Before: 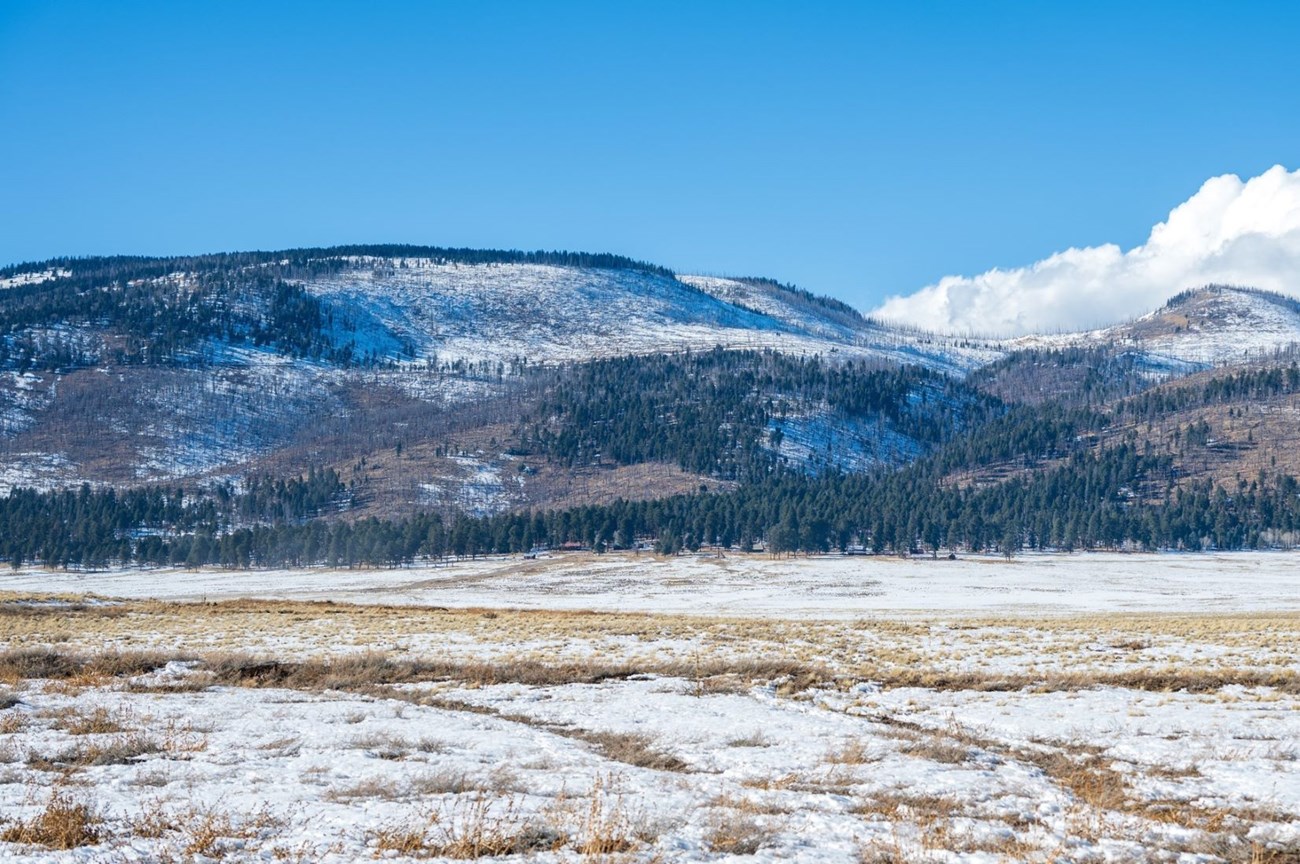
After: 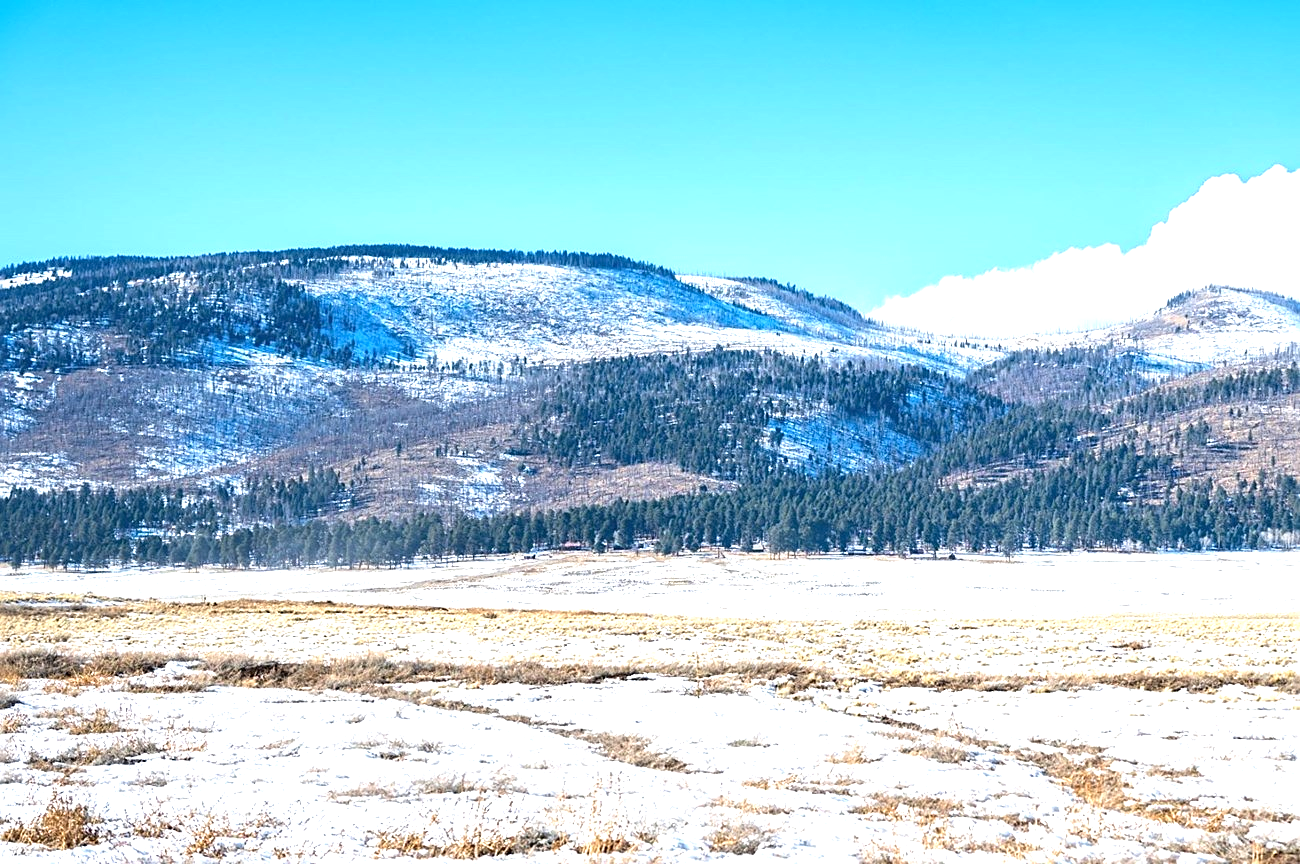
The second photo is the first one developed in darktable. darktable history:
sharpen: on, module defaults
exposure: black level correction 0, exposure 1.102 EV, compensate highlight preservation false
